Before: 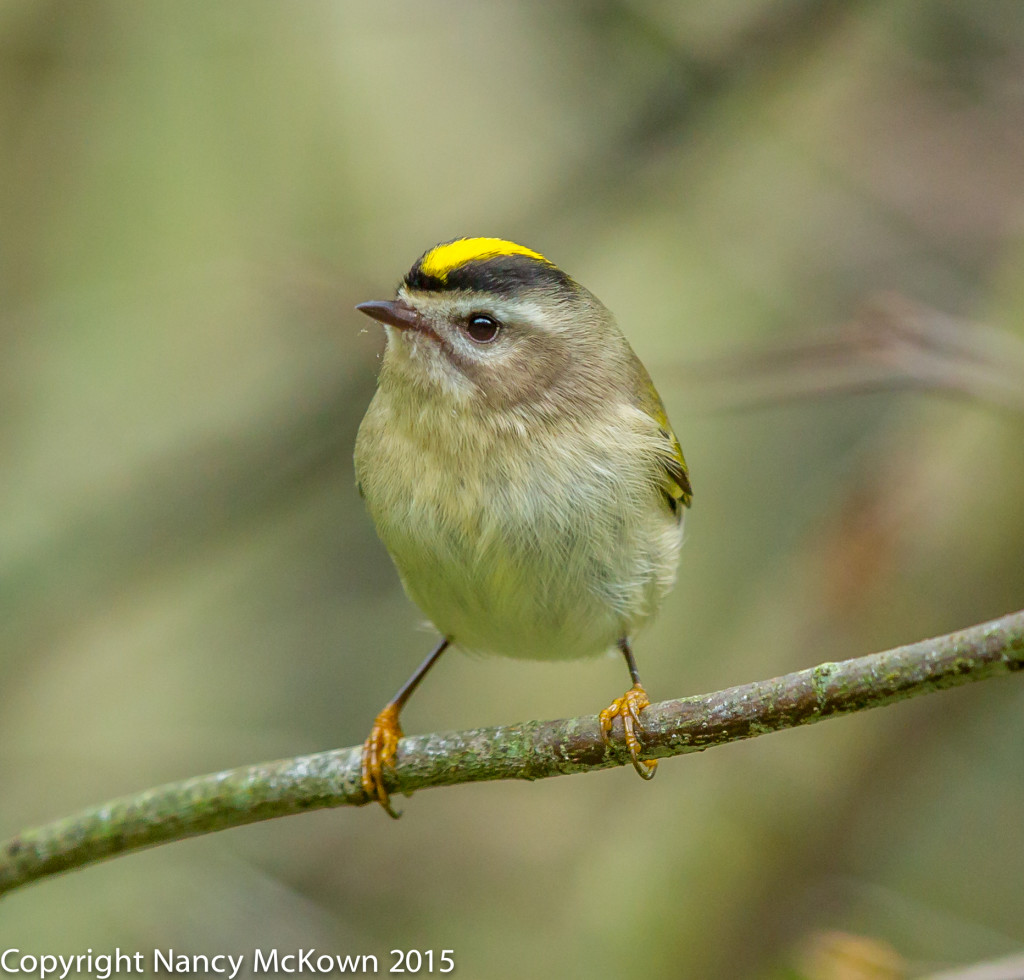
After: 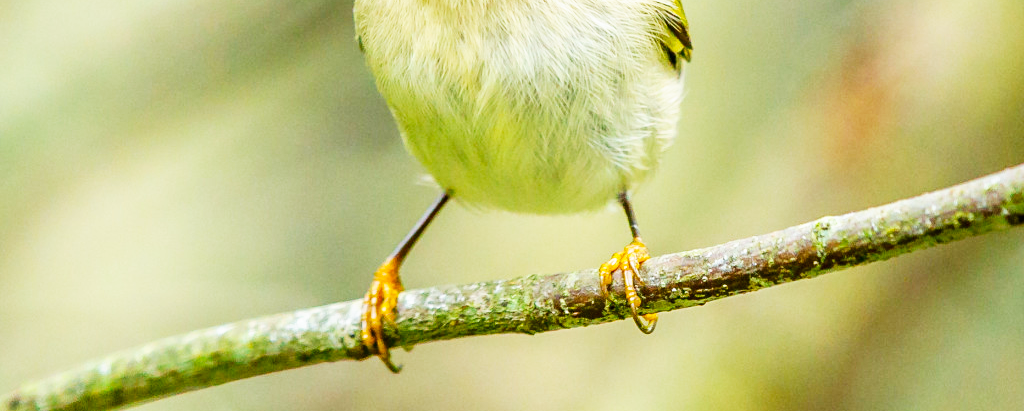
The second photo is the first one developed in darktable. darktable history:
base curve: curves: ch0 [(0, 0) (0.007, 0.004) (0.027, 0.03) (0.046, 0.07) (0.207, 0.54) (0.442, 0.872) (0.673, 0.972) (1, 1)], preserve colors none
crop: top 45.551%, bottom 12.262%
